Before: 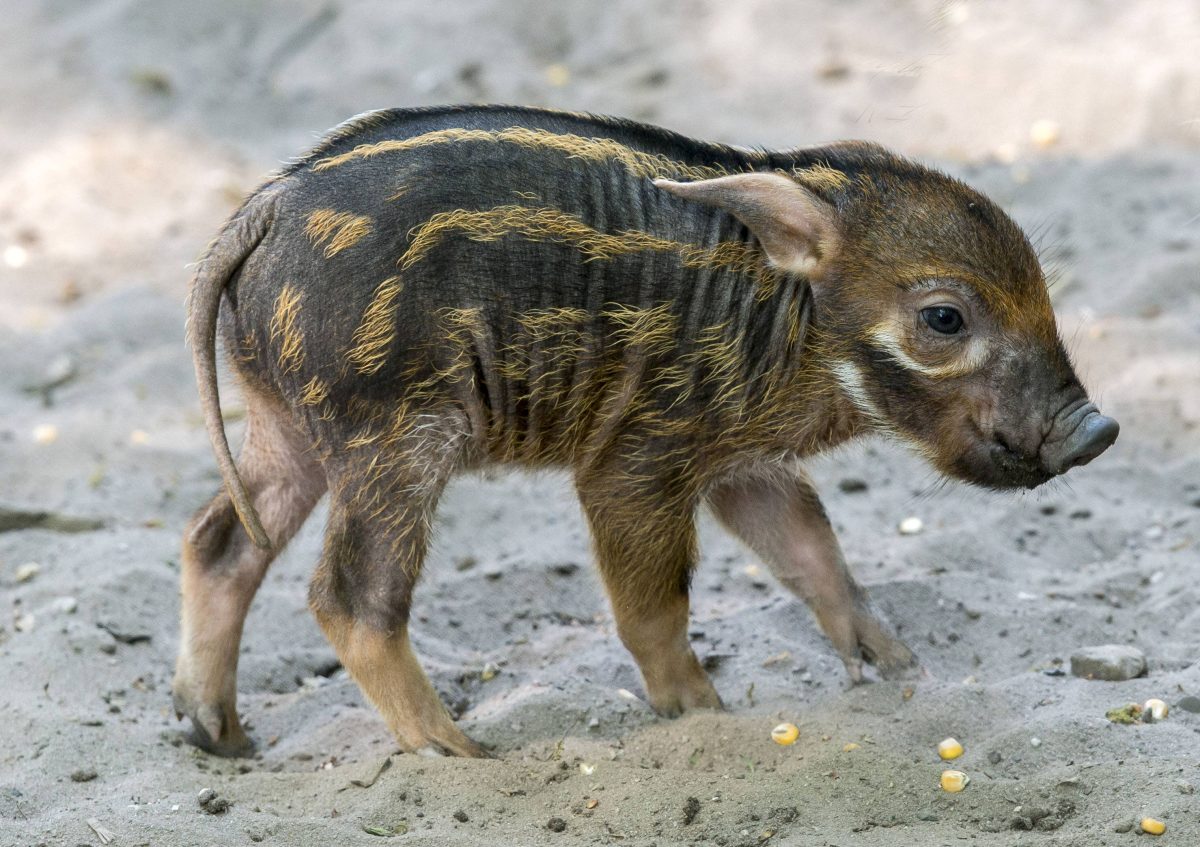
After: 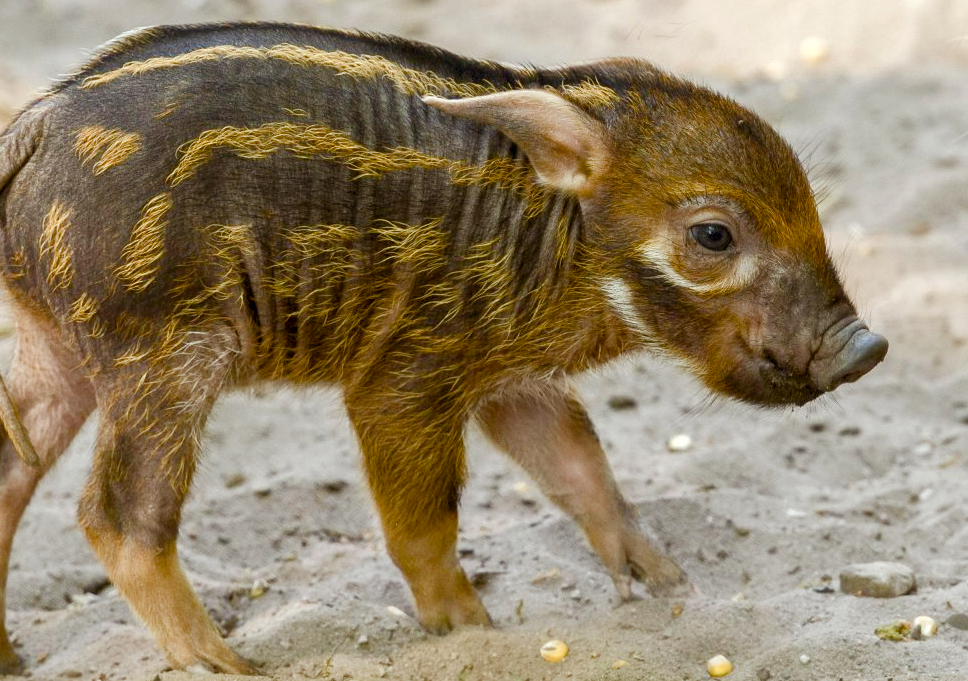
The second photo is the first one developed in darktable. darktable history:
crop: left 19.317%, top 9.807%, right 0%, bottom 9.733%
color balance rgb: shadows lift › chroma 4.189%, shadows lift › hue 253.68°, power › luminance 9.863%, power › chroma 2.808%, power › hue 59.06°, perceptual saturation grading › global saturation 0.262%, perceptual saturation grading › highlights -29.35%, perceptual saturation grading › mid-tones 30.123%, perceptual saturation grading › shadows 58.587%
